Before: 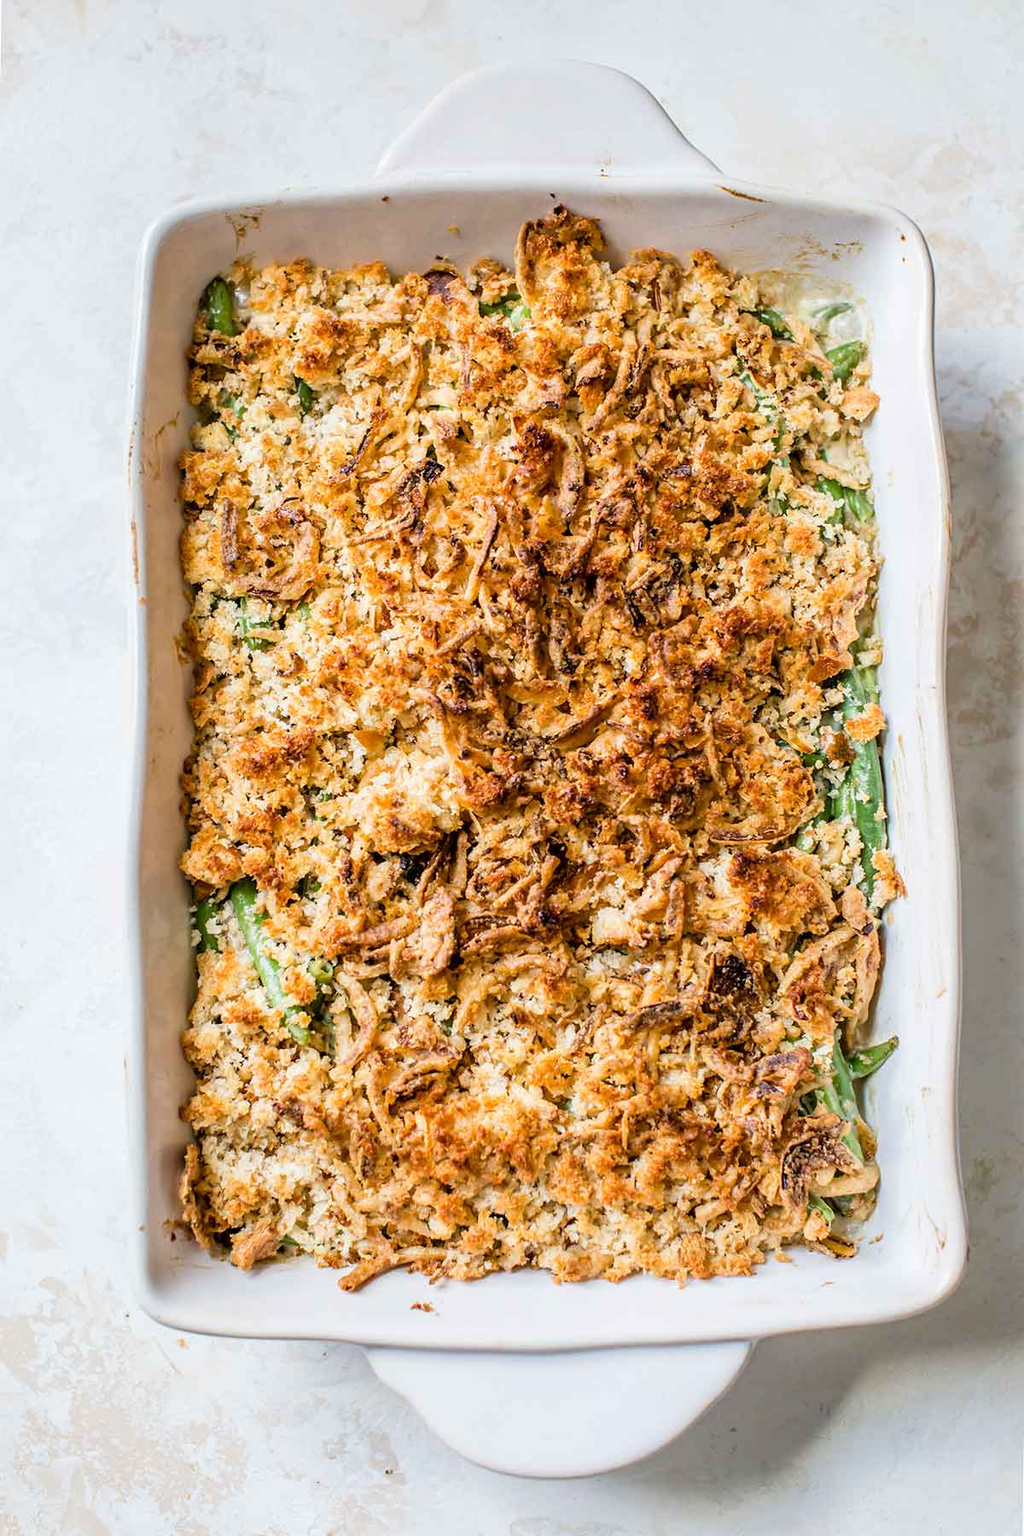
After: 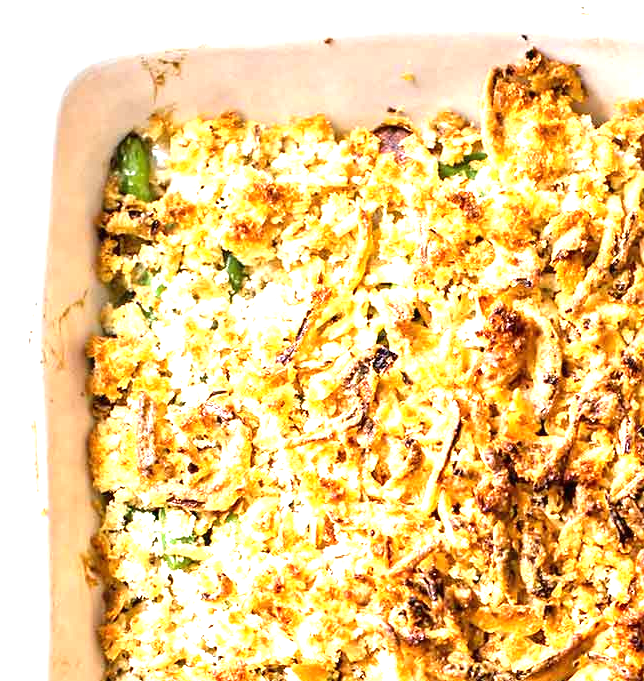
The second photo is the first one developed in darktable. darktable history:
exposure: black level correction 0, exposure 1.47 EV, compensate highlight preservation false
crop: left 10.269%, top 10.711%, right 36.011%, bottom 51.454%
